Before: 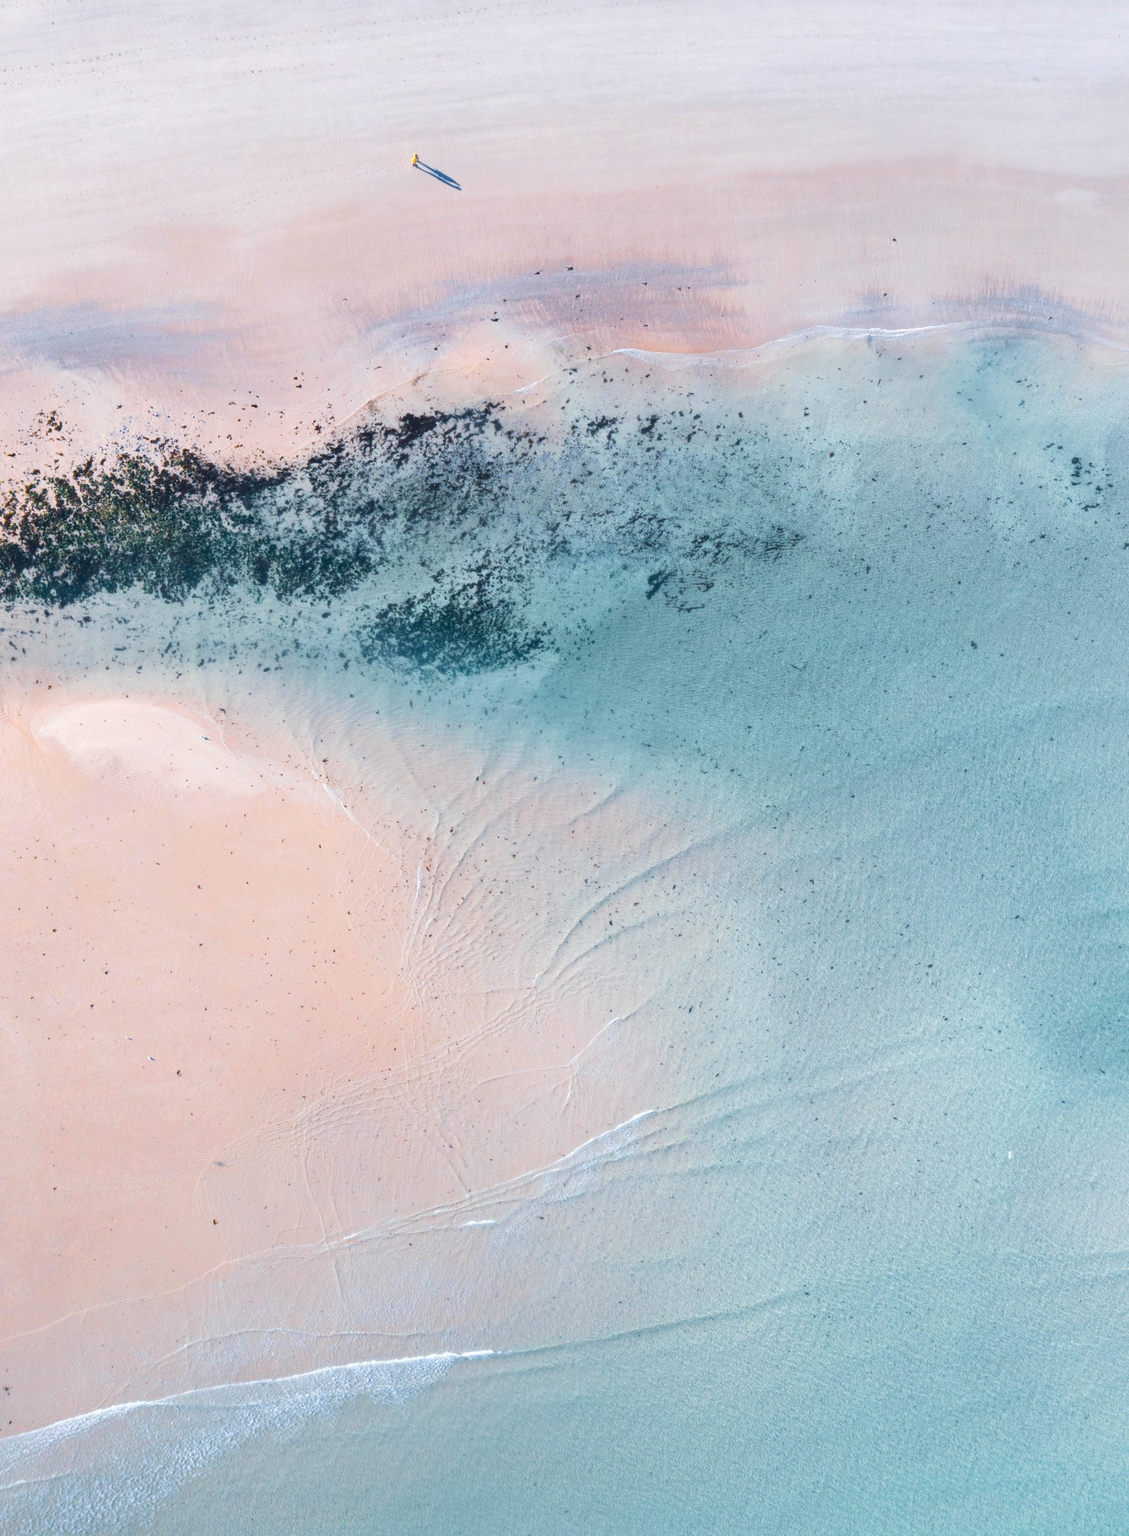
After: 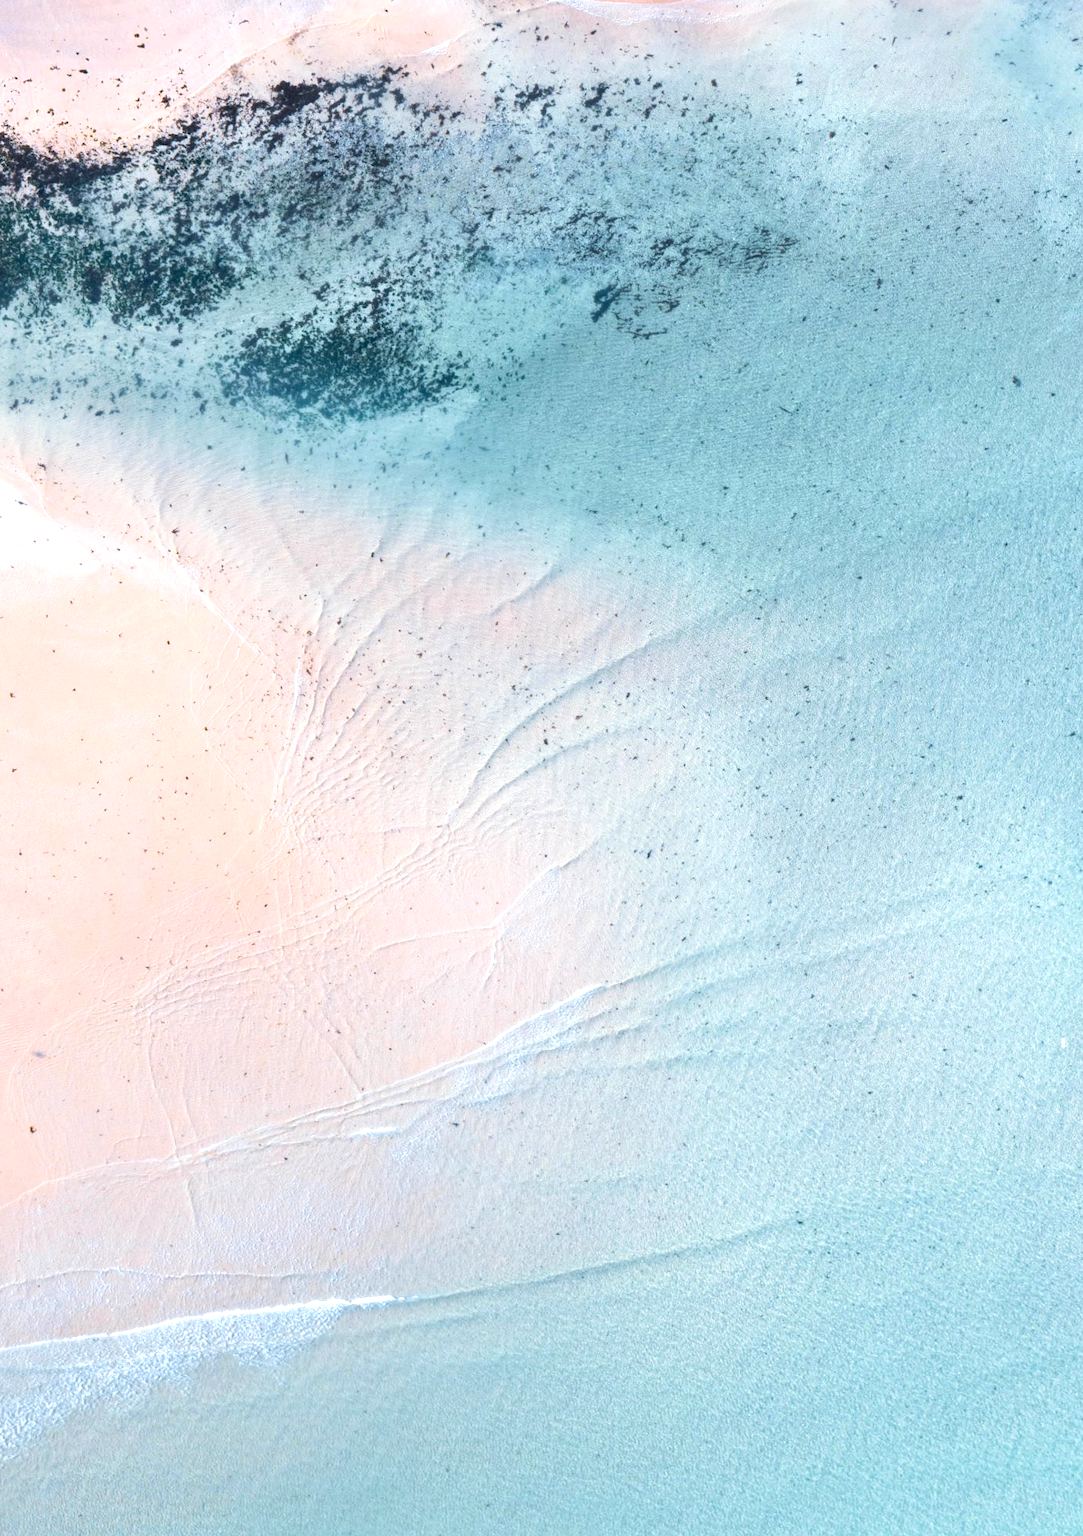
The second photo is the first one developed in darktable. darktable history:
white balance: red 1, blue 1
tone equalizer: on, module defaults
crop: left 16.871%, top 22.857%, right 9.116%
exposure: exposure 0.507 EV, compensate highlight preservation false
sharpen: radius 2.883, amount 0.868, threshold 47.523
